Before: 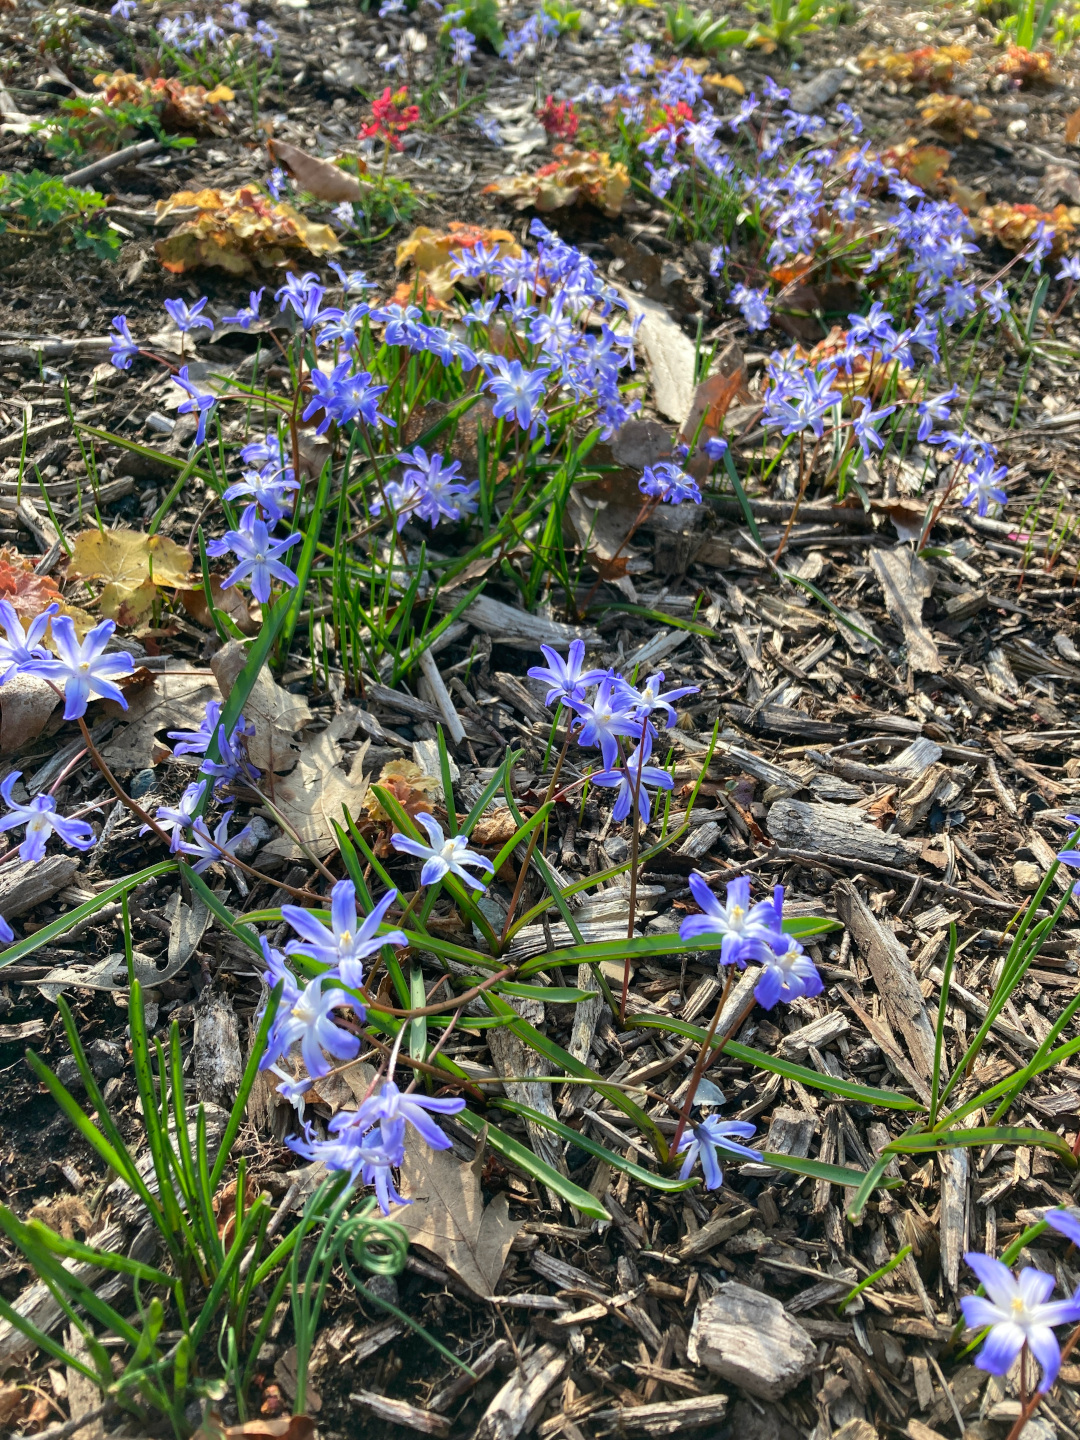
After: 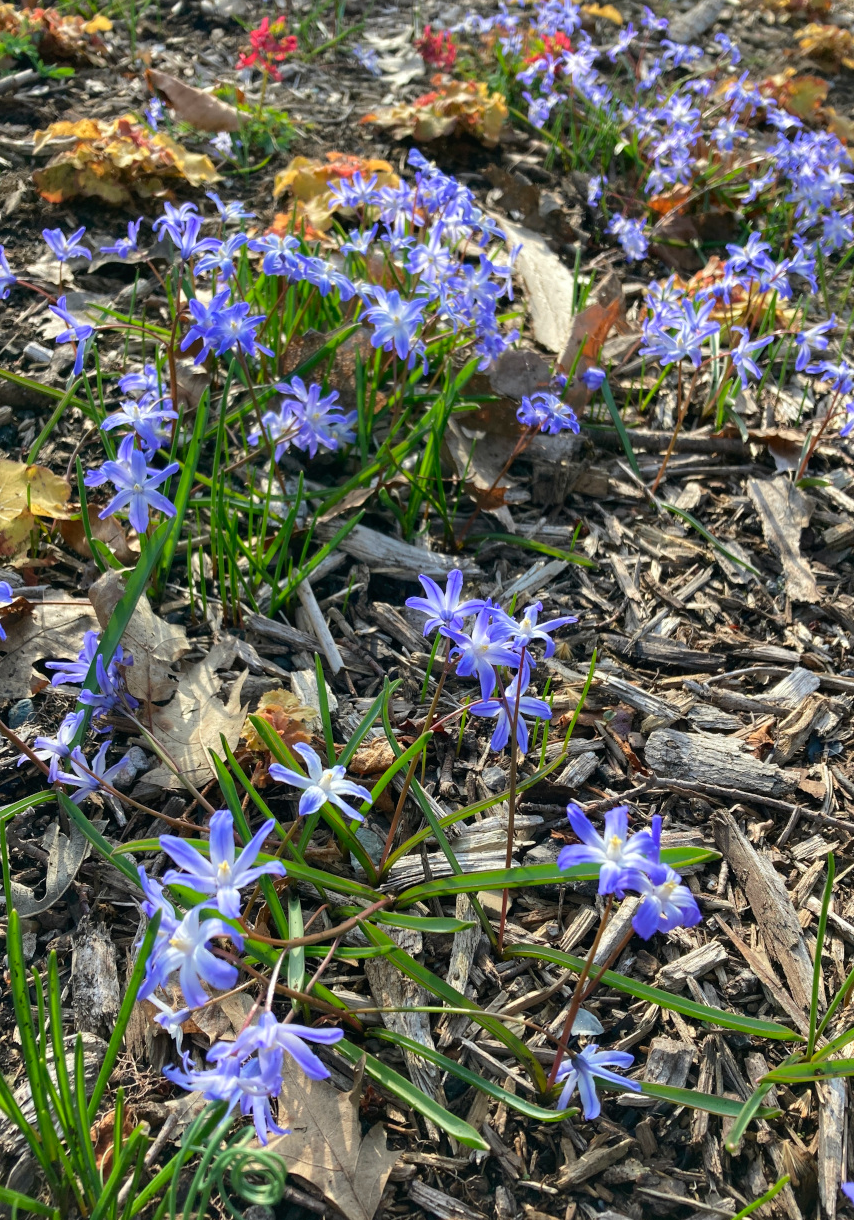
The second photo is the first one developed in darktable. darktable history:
crop: left 11.327%, top 4.926%, right 9.591%, bottom 10.346%
color balance rgb: perceptual saturation grading › global saturation 0.752%, global vibrance 11.268%
